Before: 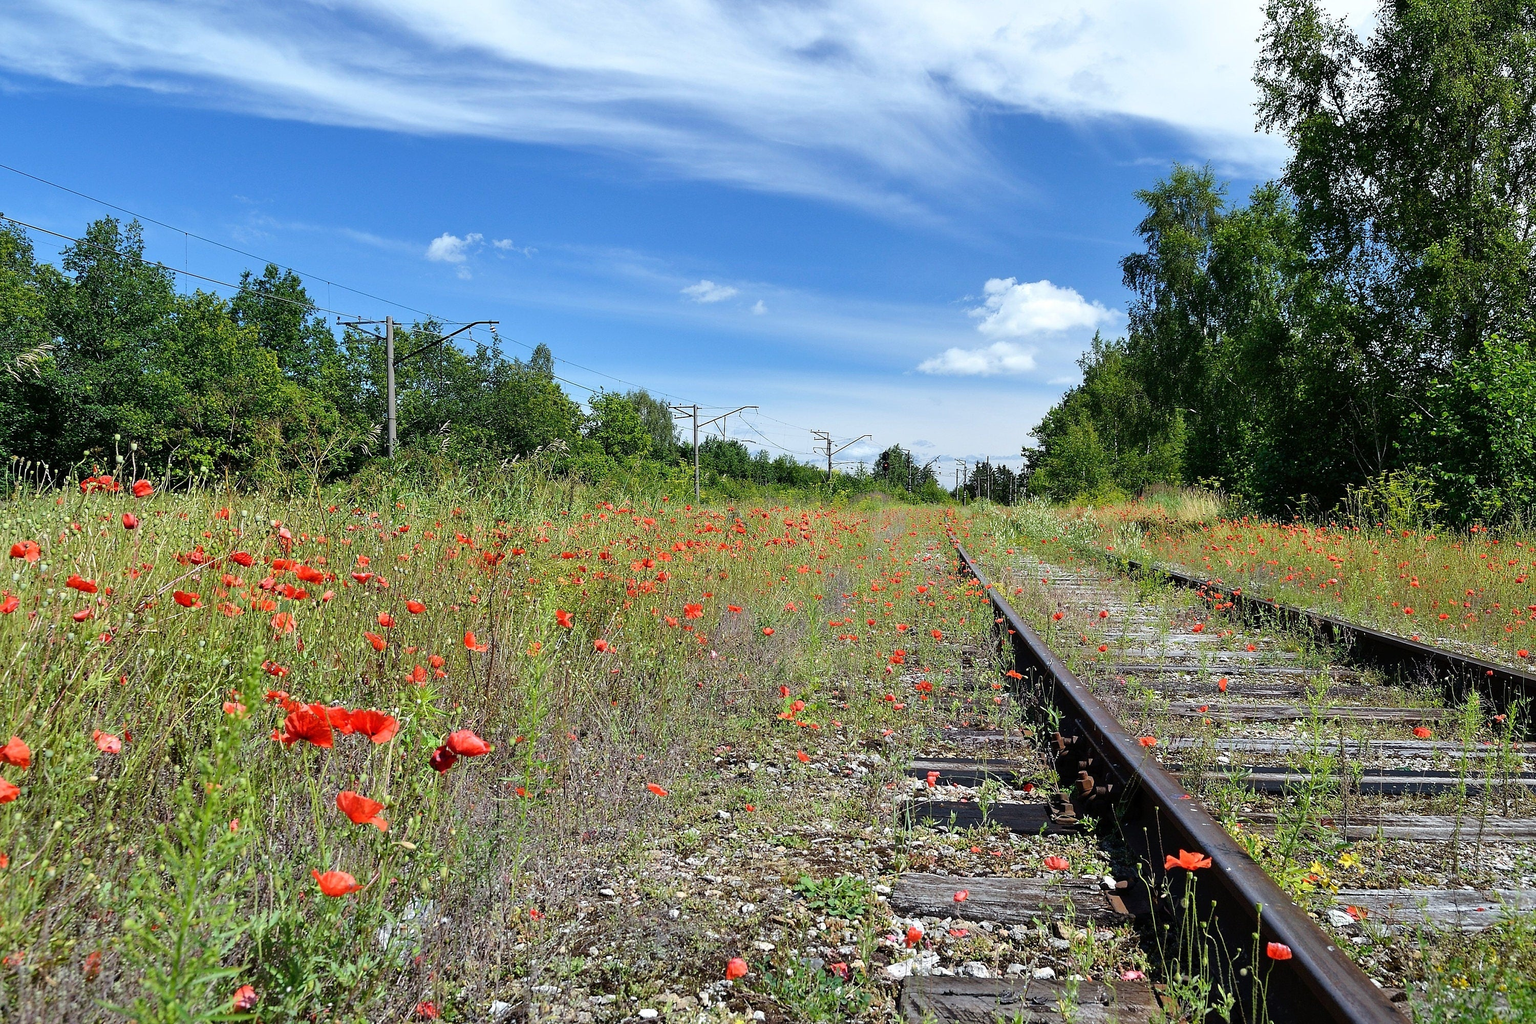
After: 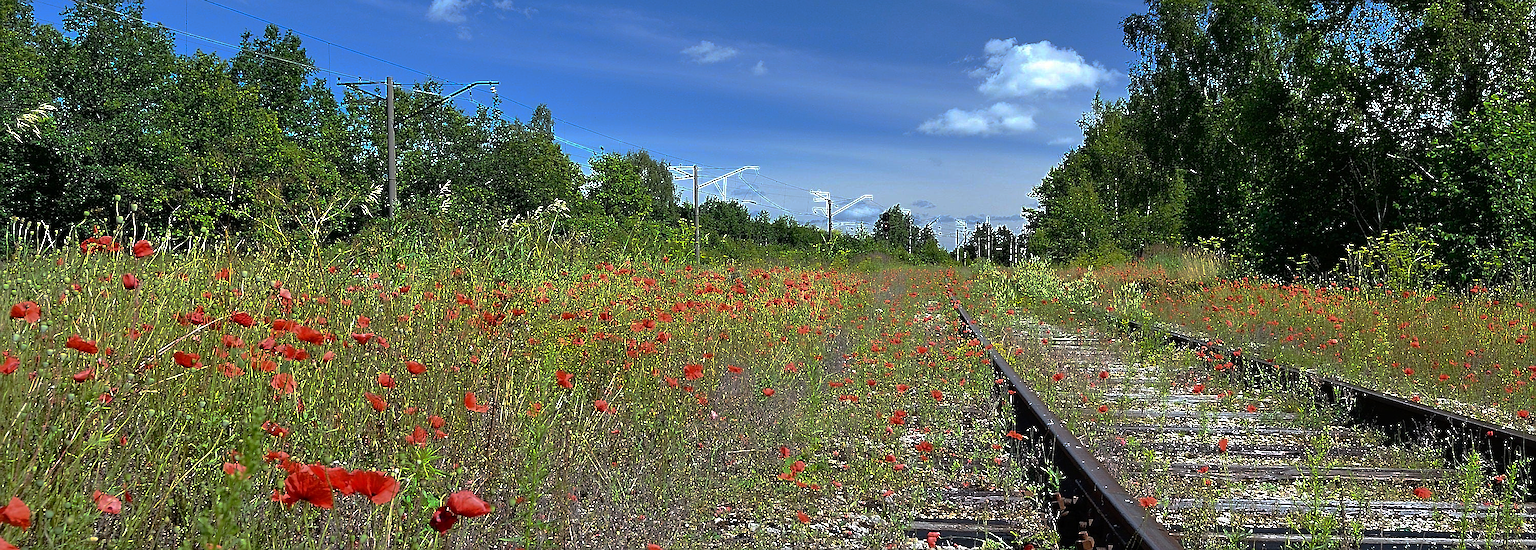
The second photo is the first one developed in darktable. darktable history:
crop and rotate: top 23.419%, bottom 22.798%
sharpen: on, module defaults
base curve: curves: ch0 [(0, 0) (0.841, 0.609) (1, 1)], preserve colors none
contrast brightness saturation: saturation 0.095
